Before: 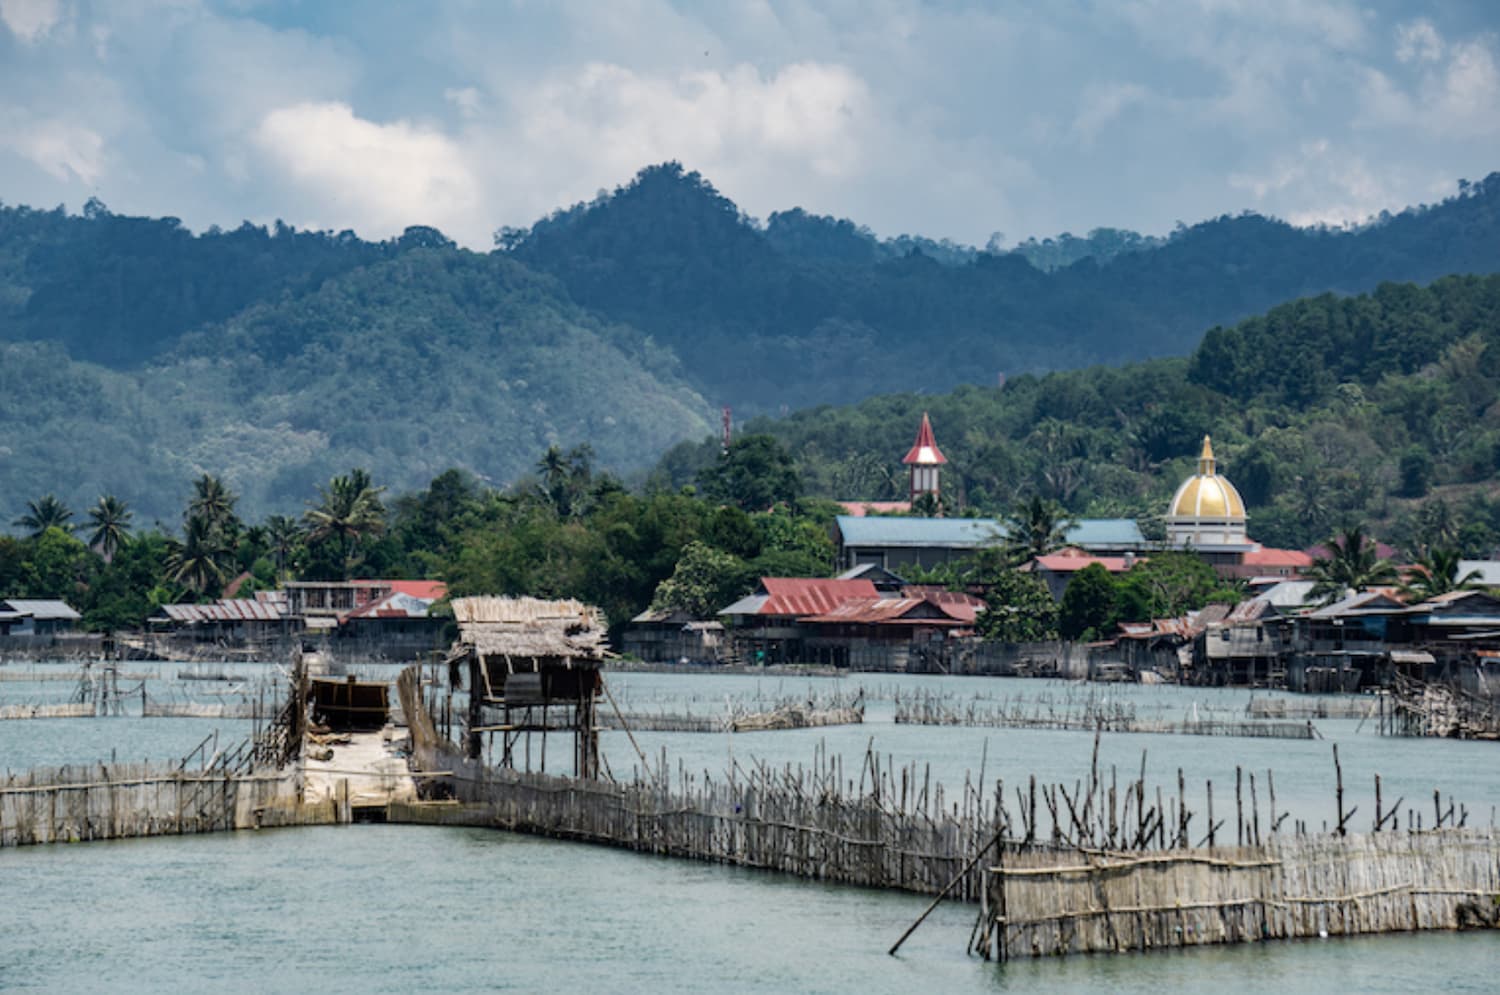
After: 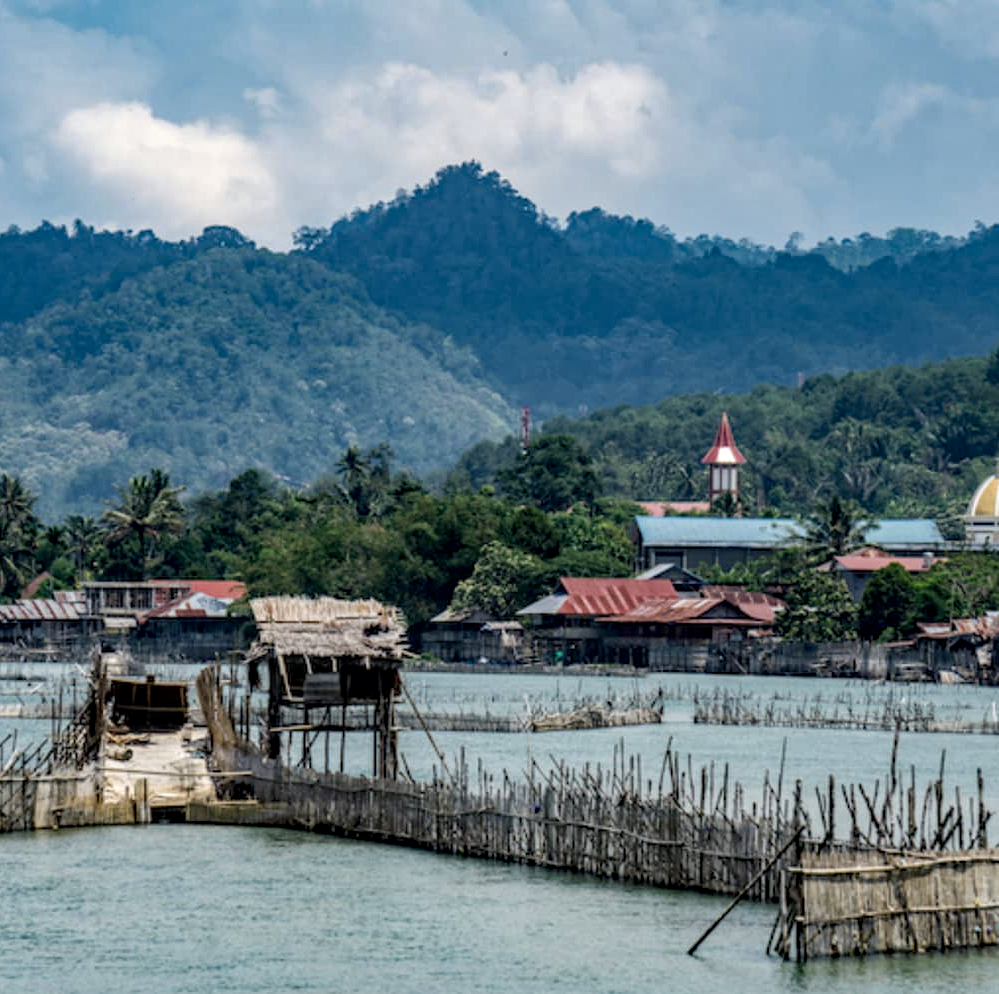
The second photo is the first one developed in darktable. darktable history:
local contrast: detail 130%
color zones: curves: ch0 [(0.068, 0.464) (0.25, 0.5) (0.48, 0.508) (0.75, 0.536) (0.886, 0.476) (0.967, 0.456)]; ch1 [(0.066, 0.456) (0.25, 0.5) (0.616, 0.508) (0.746, 0.56) (0.934, 0.444)]
crop and rotate: left 13.409%, right 19.924%
haze removal: compatibility mode true, adaptive false
